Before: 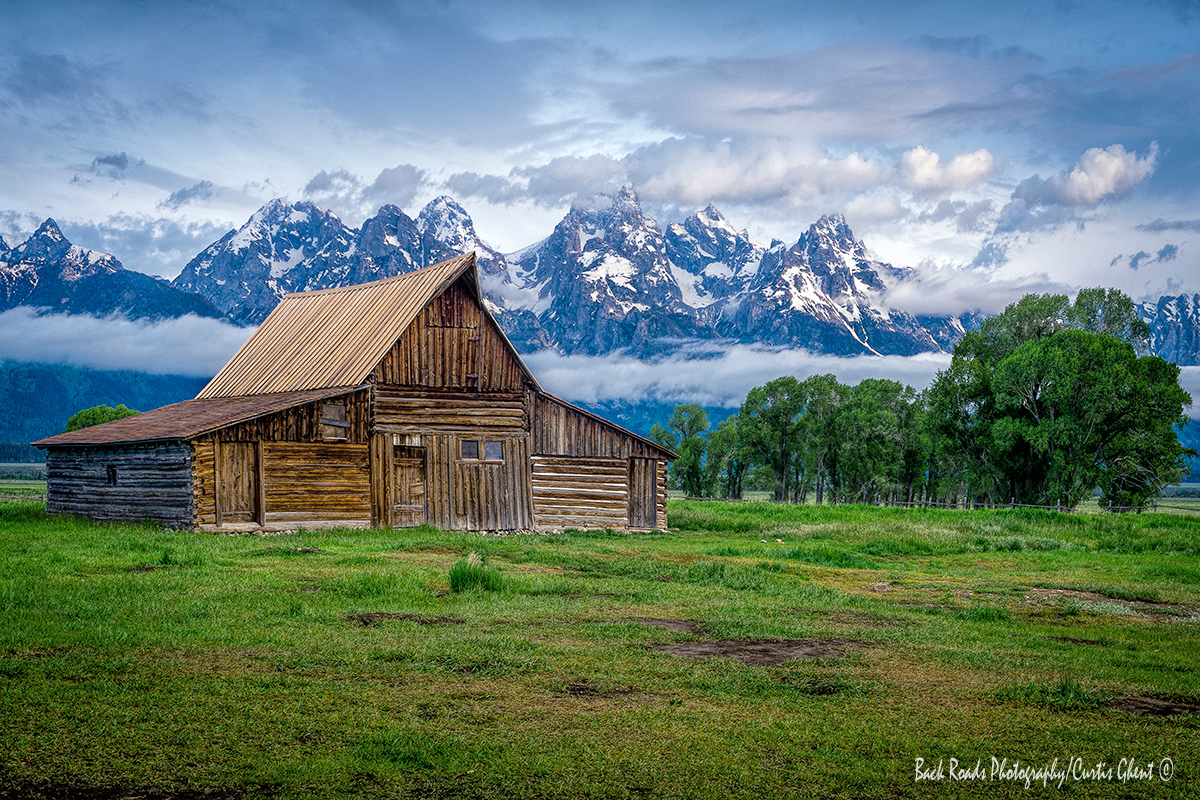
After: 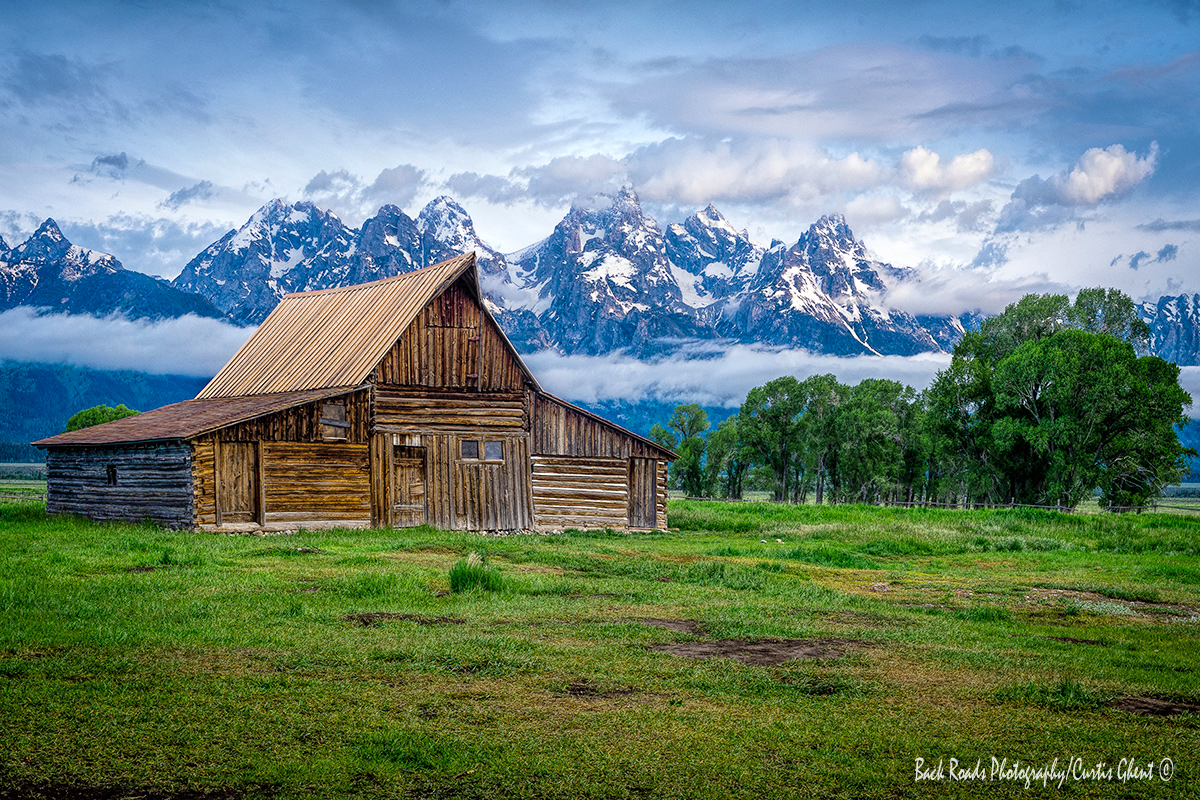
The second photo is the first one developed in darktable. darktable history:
contrast brightness saturation: contrast 0.104, brightness 0.027, saturation 0.087
